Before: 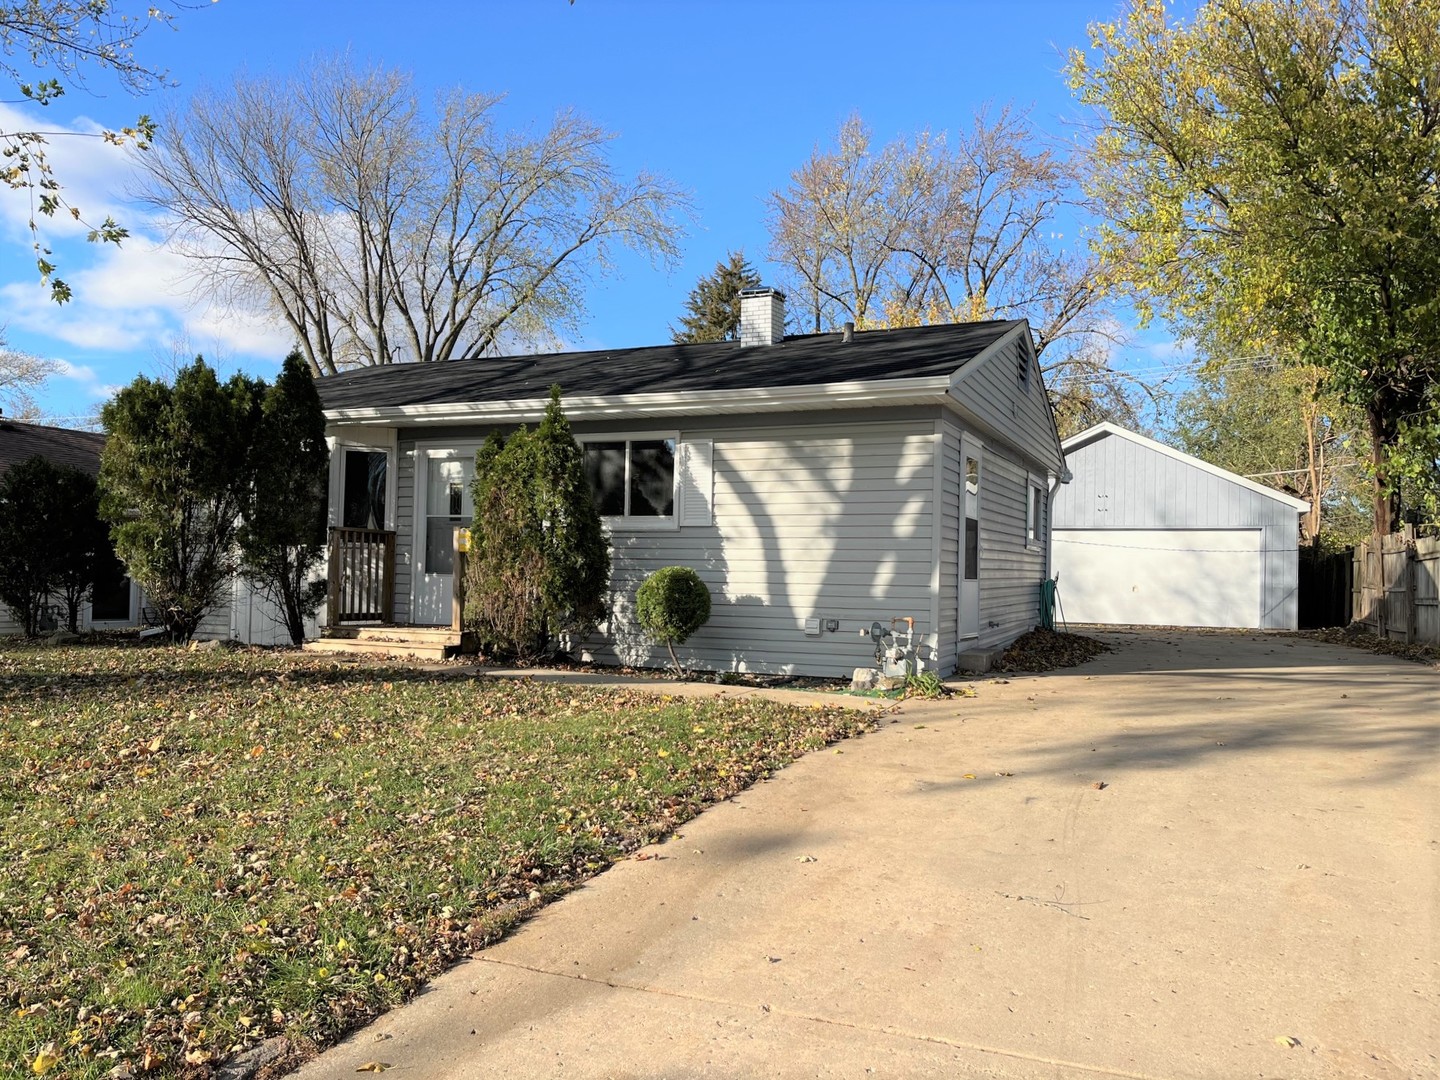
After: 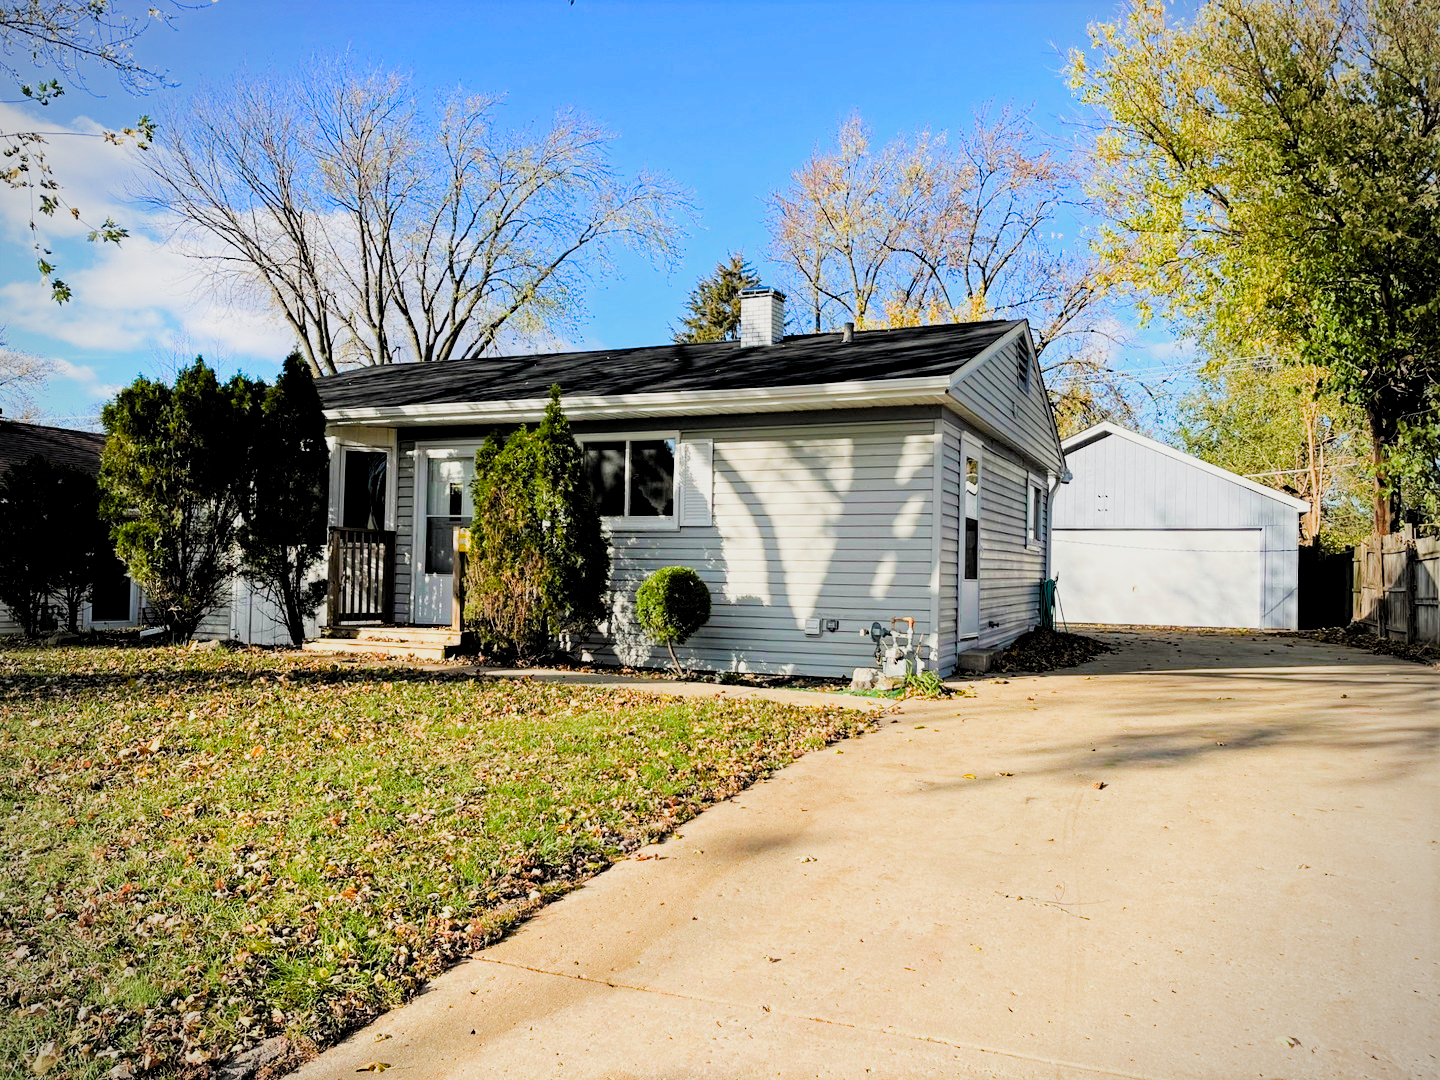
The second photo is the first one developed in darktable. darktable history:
local contrast: highlights 100%, shadows 100%, detail 120%, midtone range 0.2
contrast brightness saturation: contrast 0.2, brightness 0.16, saturation 0.22
color balance rgb: perceptual saturation grading › global saturation 25%, perceptual brilliance grading › mid-tones 10%, perceptual brilliance grading › shadows 15%, global vibrance 20%
filmic: grey point source 18, black point source -8.65, white point source 2.45, grey point target 18, white point target 100, output power 2.2, latitude stops 2, contrast 1.5, saturation 100, global saturation 100
filmic rgb: black relative exposure -7.65 EV, white relative exposure 4.56 EV, hardness 3.61
haze removal: strength 0.29, distance 0.25, compatibility mode true, adaptive false
tone equalizer: on, module defaults
vibrance: on, module defaults
vignetting: fall-off radius 60.92%
